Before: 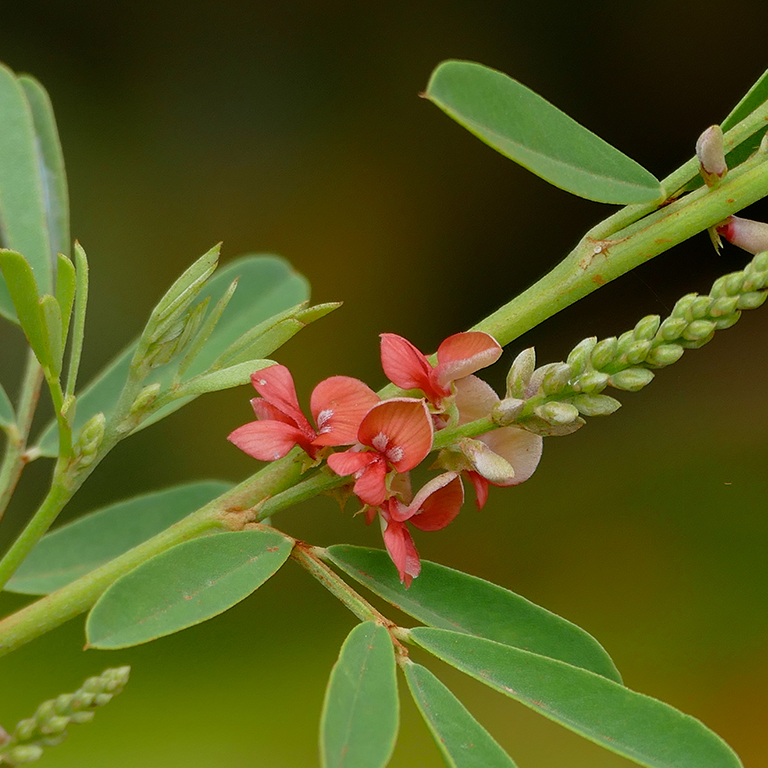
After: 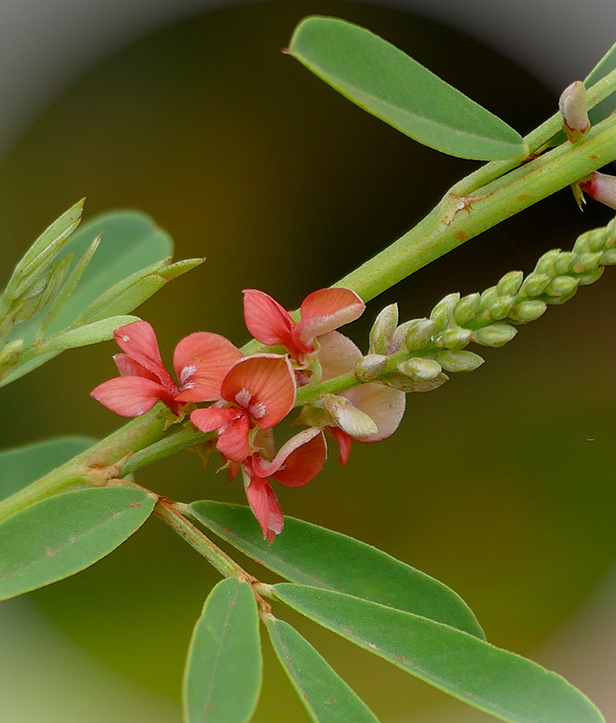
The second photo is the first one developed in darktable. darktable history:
crop and rotate: left 17.959%, top 5.771%, right 1.742%
vignetting: fall-off start 100%, brightness 0.3, saturation 0
